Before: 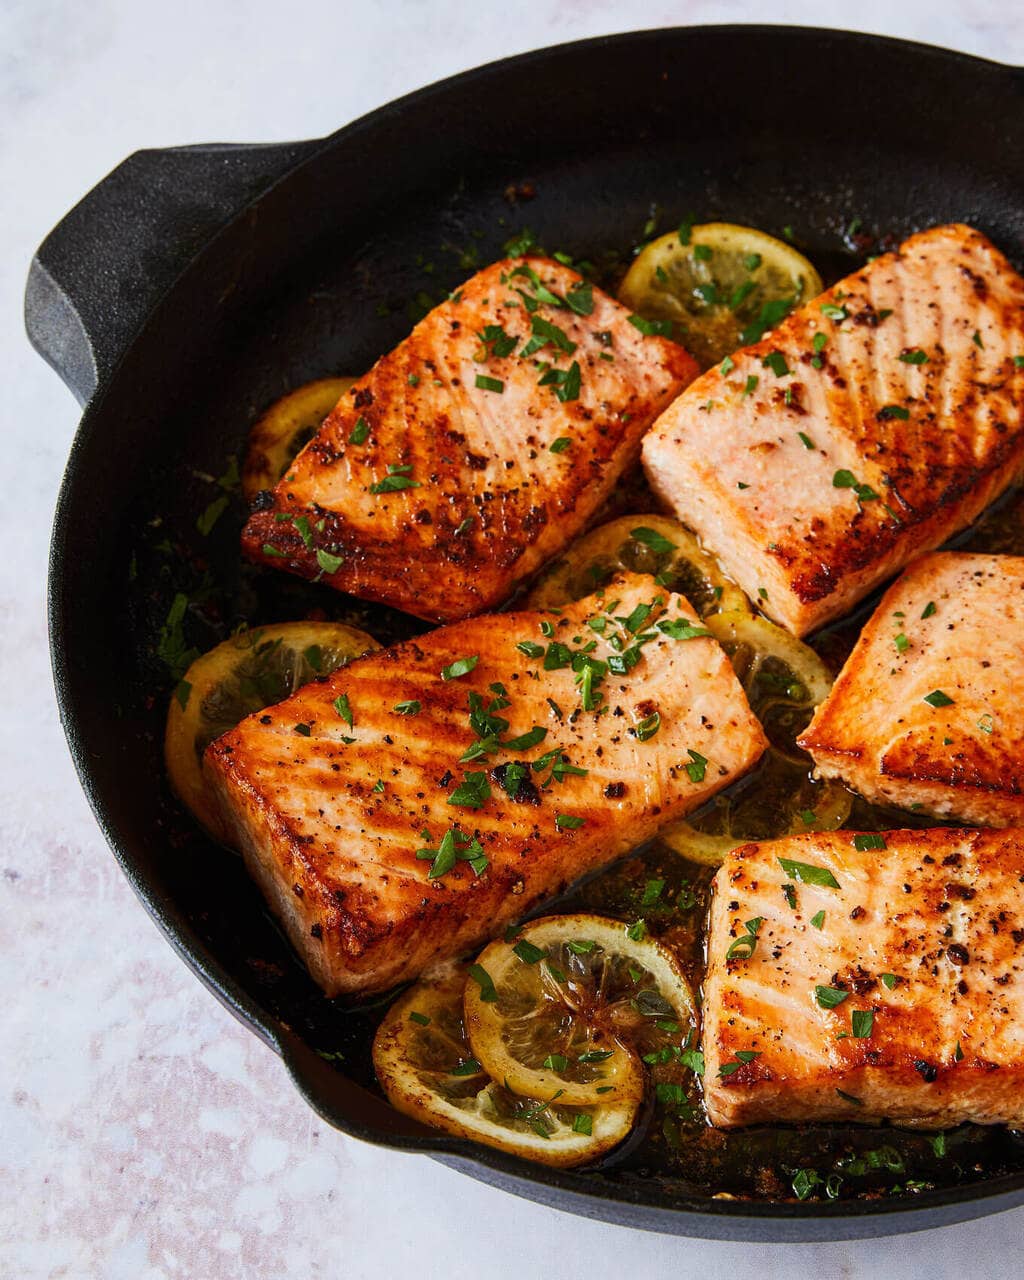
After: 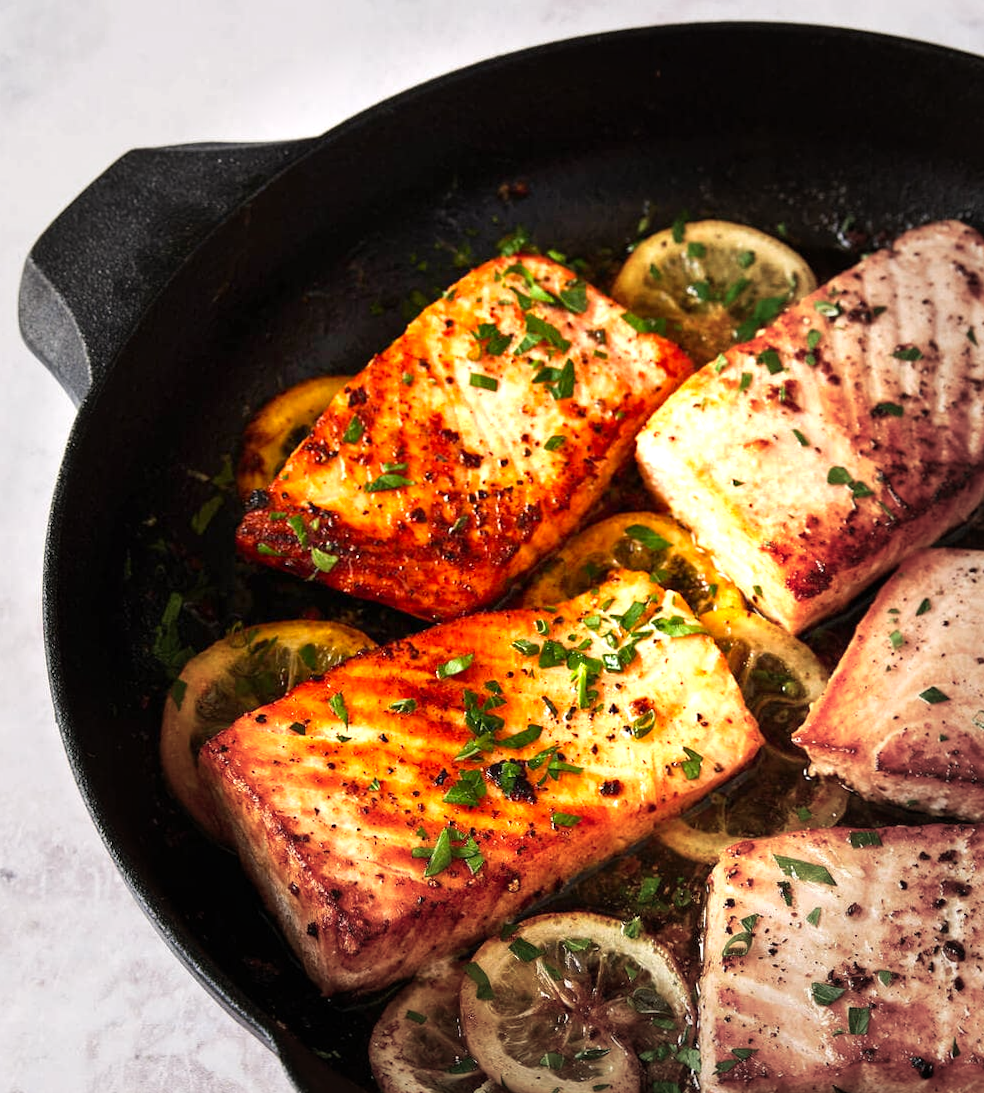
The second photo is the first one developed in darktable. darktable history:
crop and rotate: angle 0.2°, left 0.275%, right 3.127%, bottom 14.18%
color correction: highlights a* 3.84, highlights b* 5.07
vignetting: fall-off start 48.41%, automatic ratio true, width/height ratio 1.29, unbound false
levels: levels [0, 0.374, 0.749]
tone equalizer: on, module defaults
